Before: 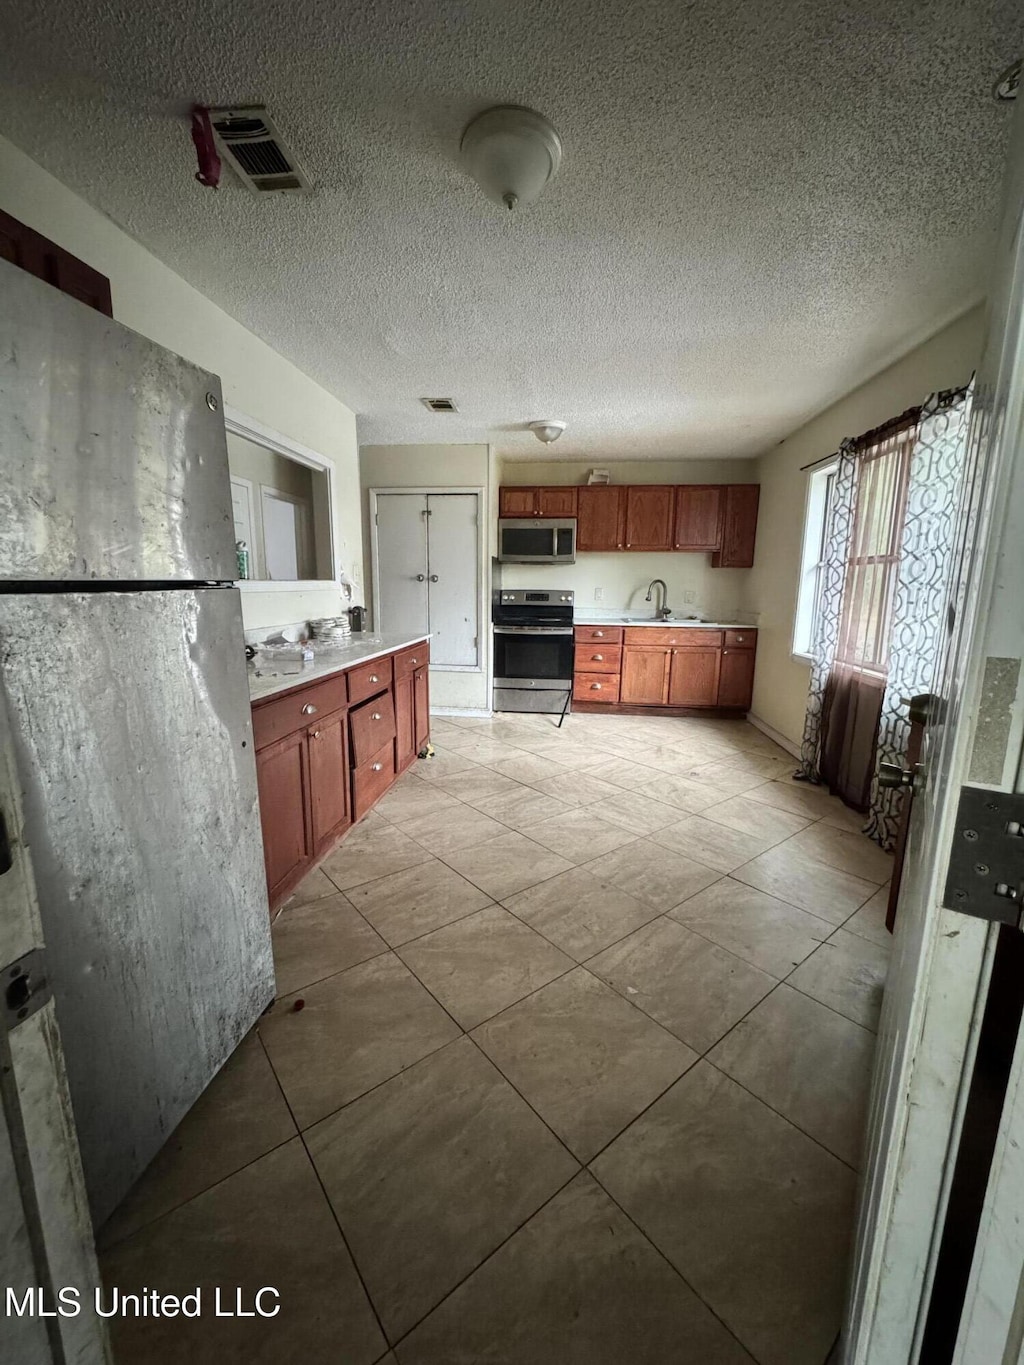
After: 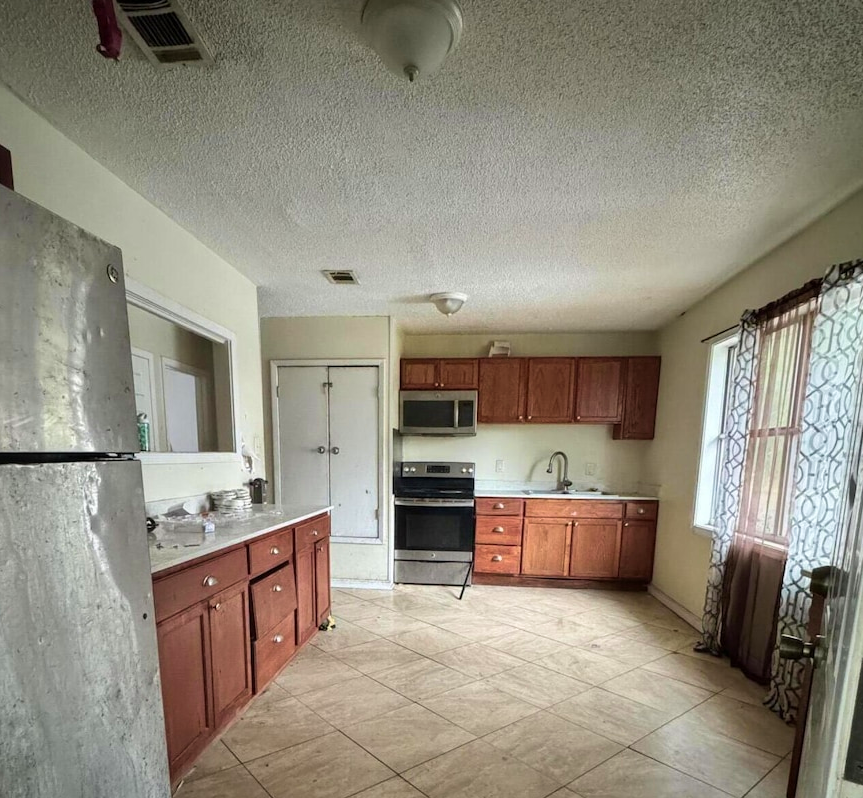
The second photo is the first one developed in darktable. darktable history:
crop and rotate: left 9.685%, top 9.4%, right 5.99%, bottom 32.08%
velvia: on, module defaults
